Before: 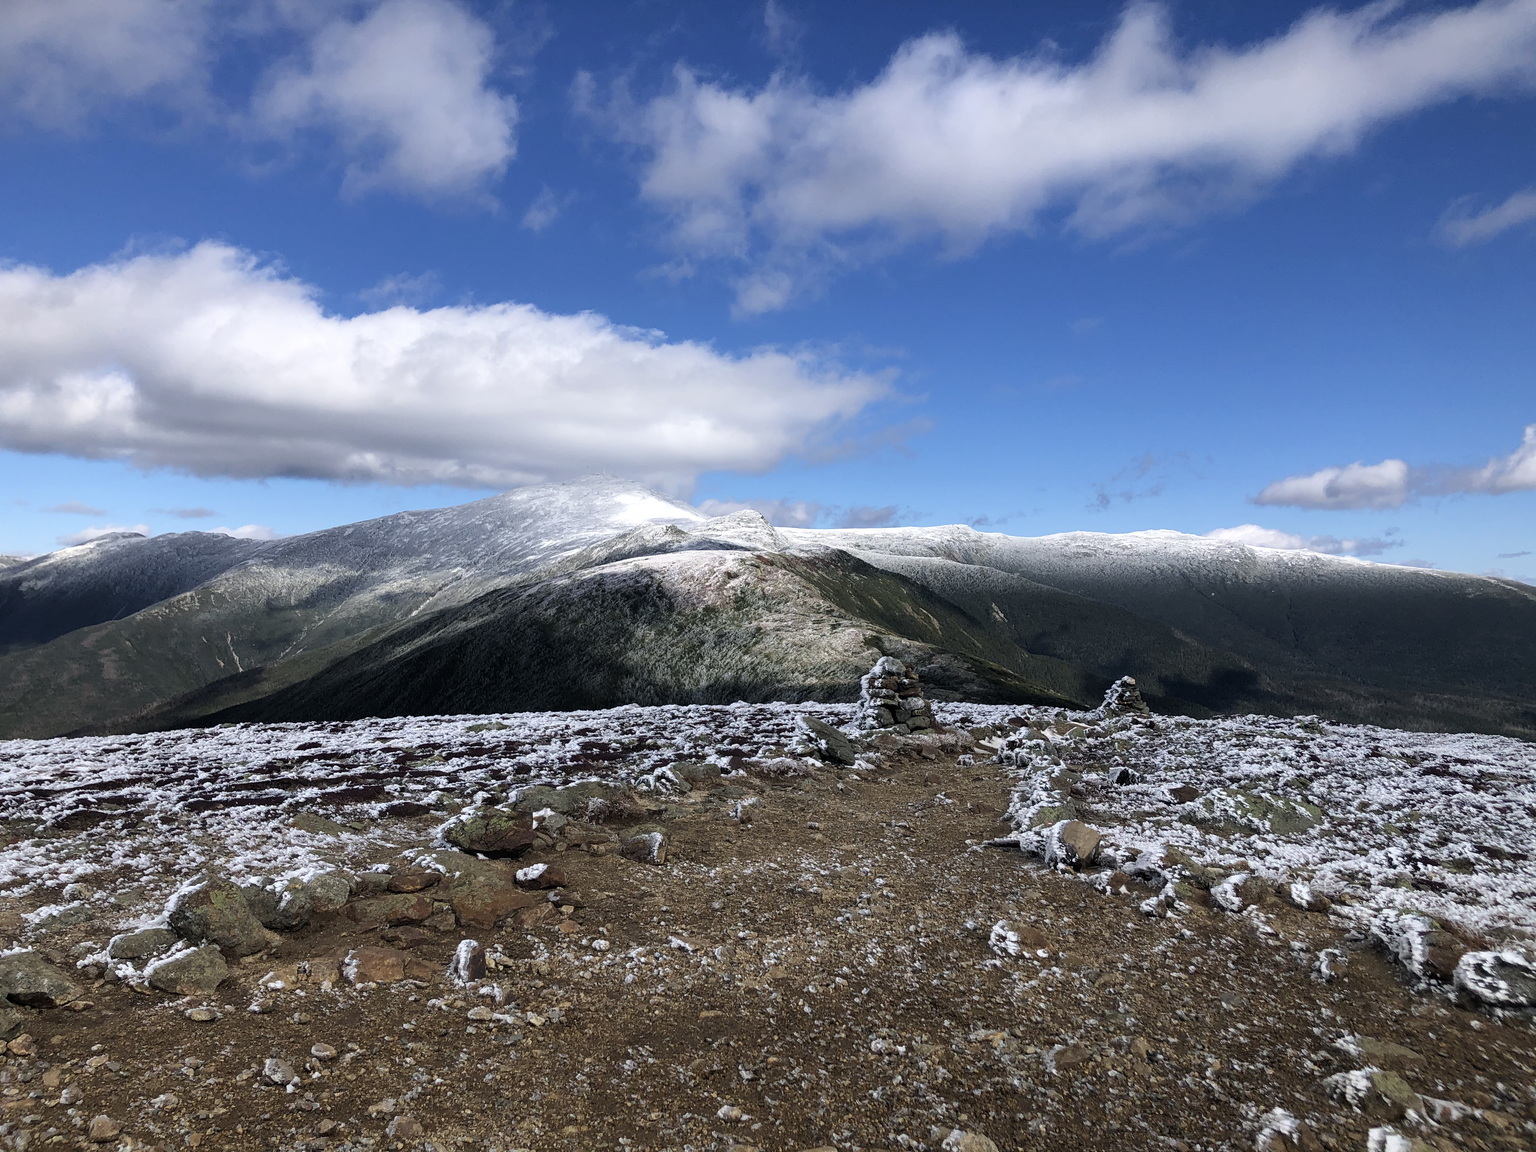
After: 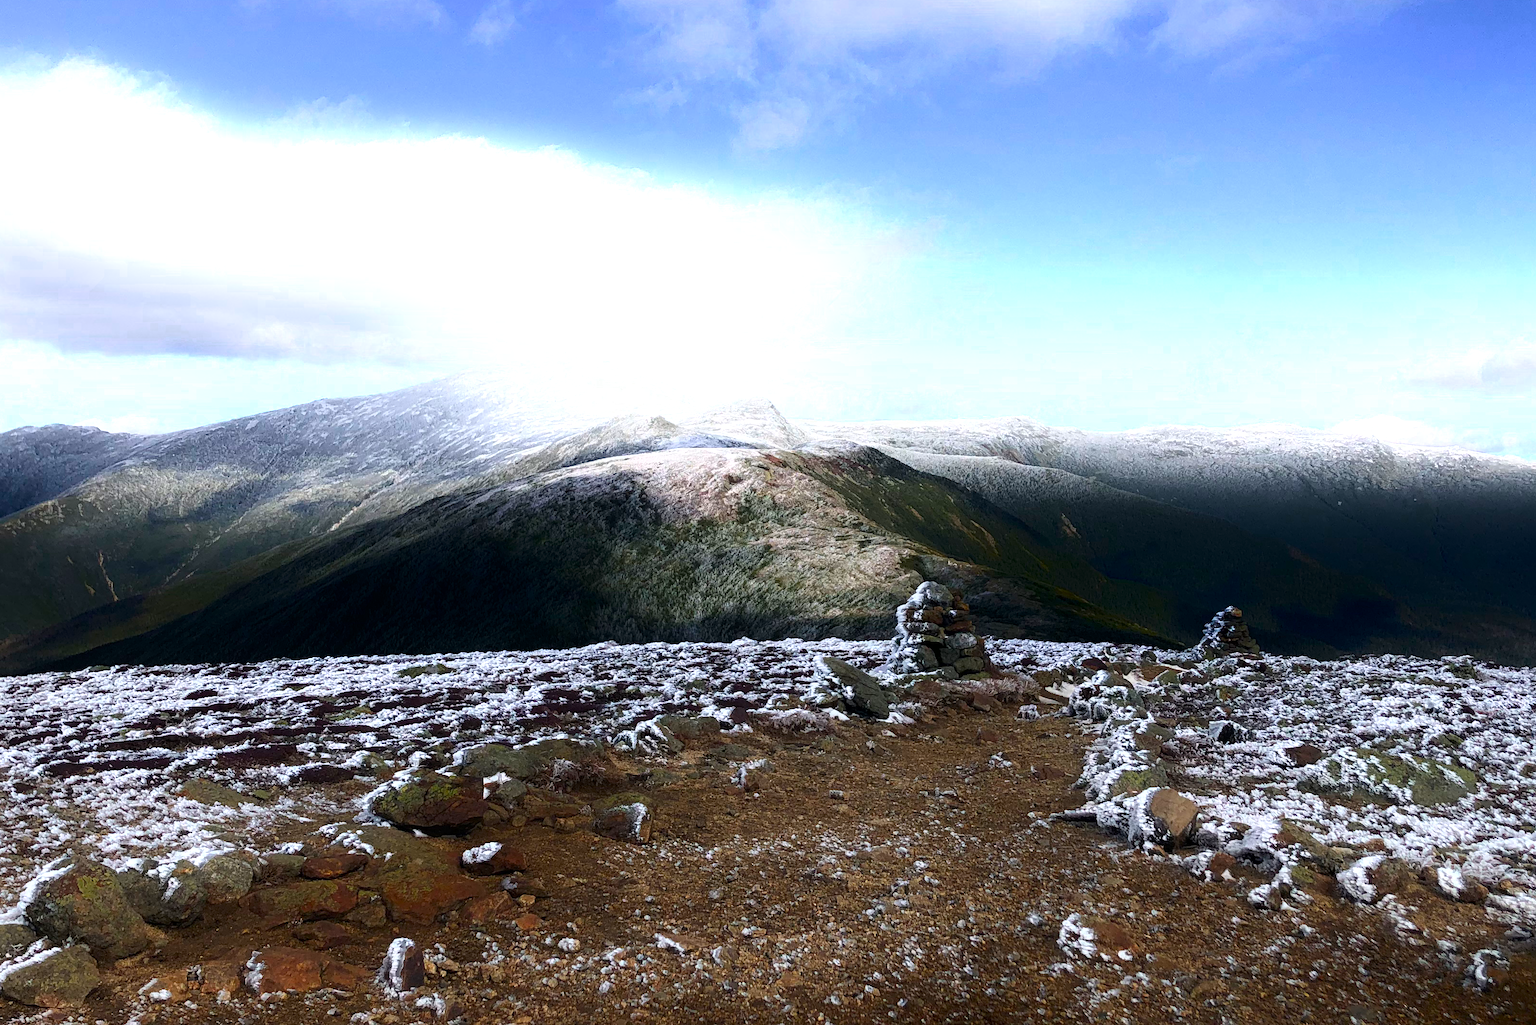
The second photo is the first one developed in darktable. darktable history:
crop: left 9.712%, top 16.928%, right 10.845%, bottom 12.332%
shadows and highlights: shadows -90, highlights 90, soften with gaussian
color zones: curves: ch0 [(0.473, 0.374) (0.742, 0.784)]; ch1 [(0.354, 0.737) (0.742, 0.705)]; ch2 [(0.318, 0.421) (0.758, 0.532)]
